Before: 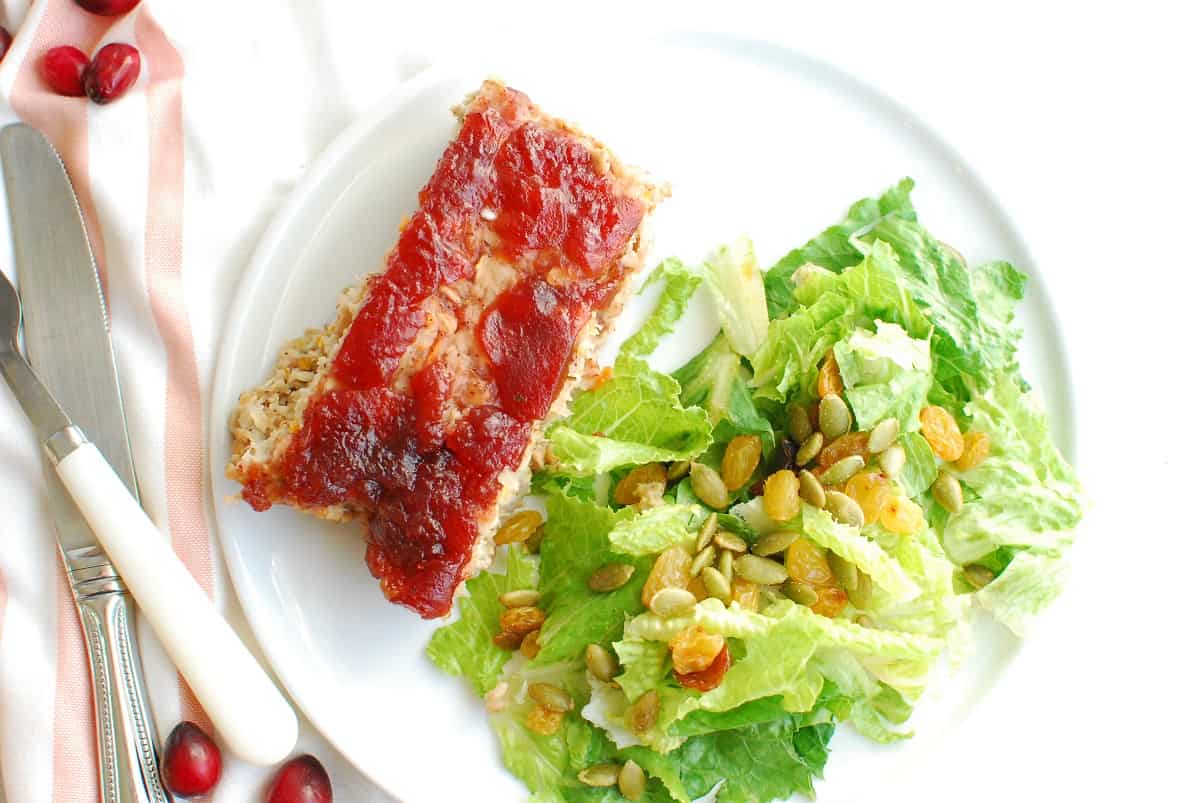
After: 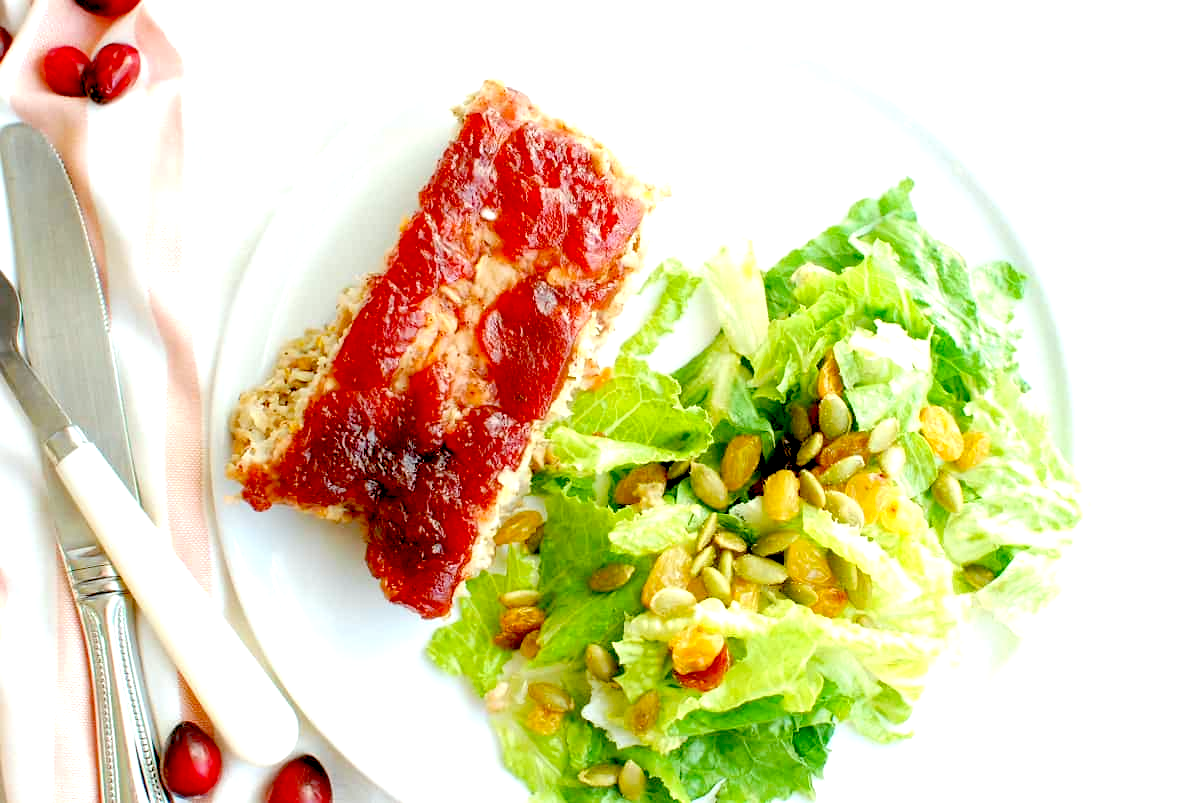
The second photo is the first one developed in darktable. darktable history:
tone equalizer: on, module defaults
color balance: lift [1.004, 1.002, 1.002, 0.998], gamma [1, 1.007, 1.002, 0.993], gain [1, 0.977, 1.013, 1.023], contrast -3.64%
exposure: black level correction 0.04, exposure 0.5 EV, compensate highlight preservation false
